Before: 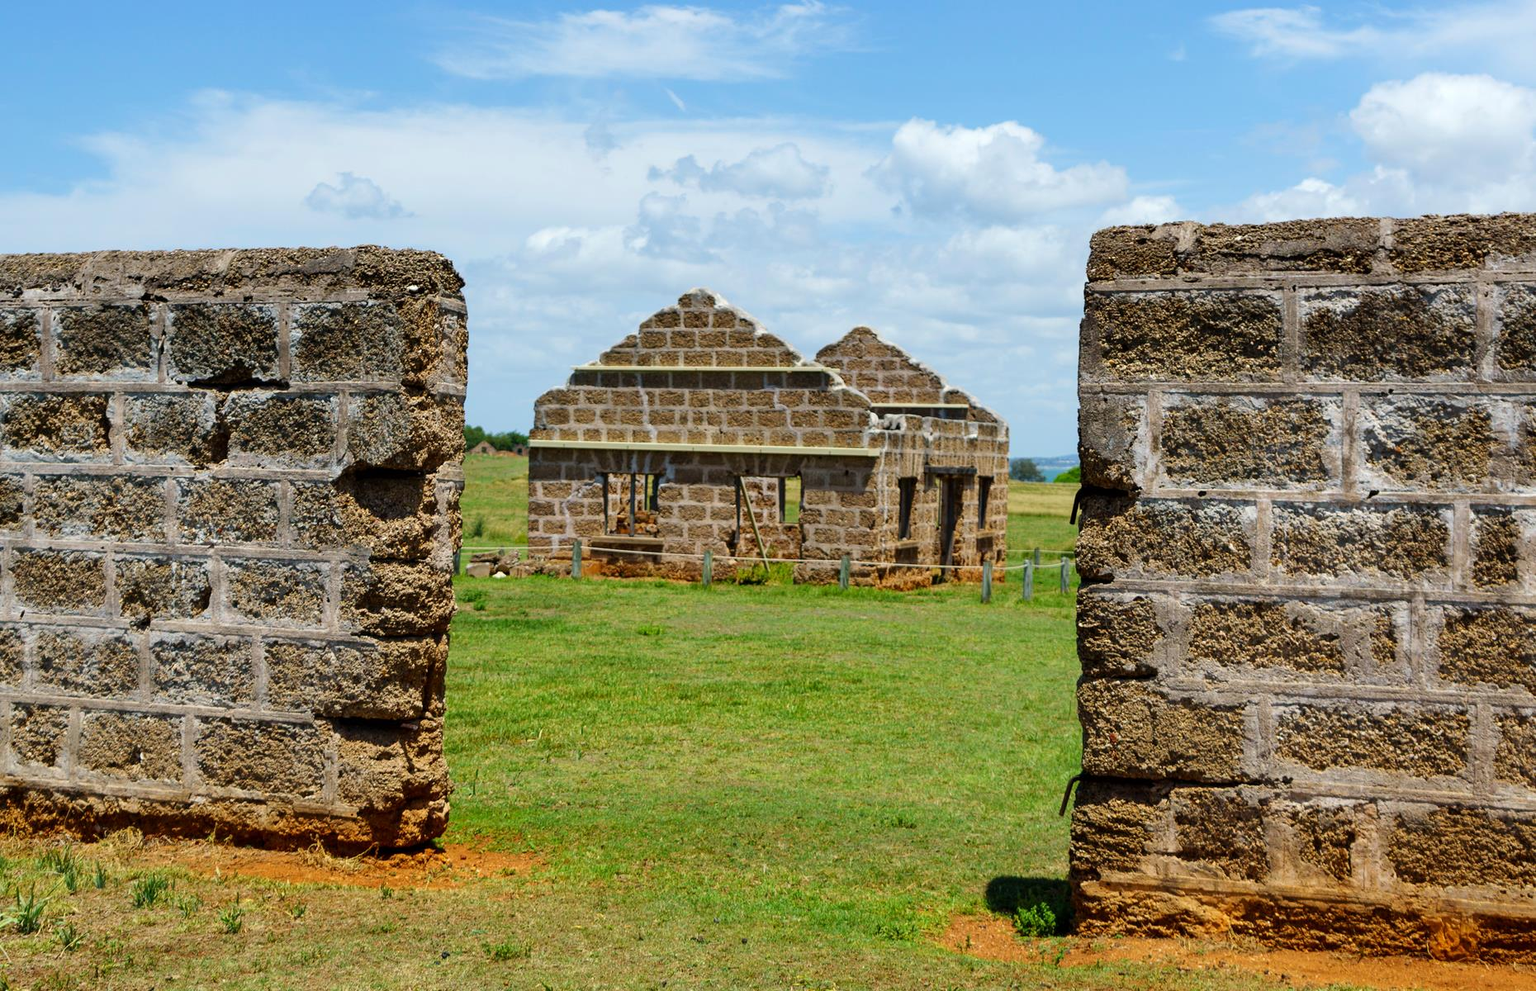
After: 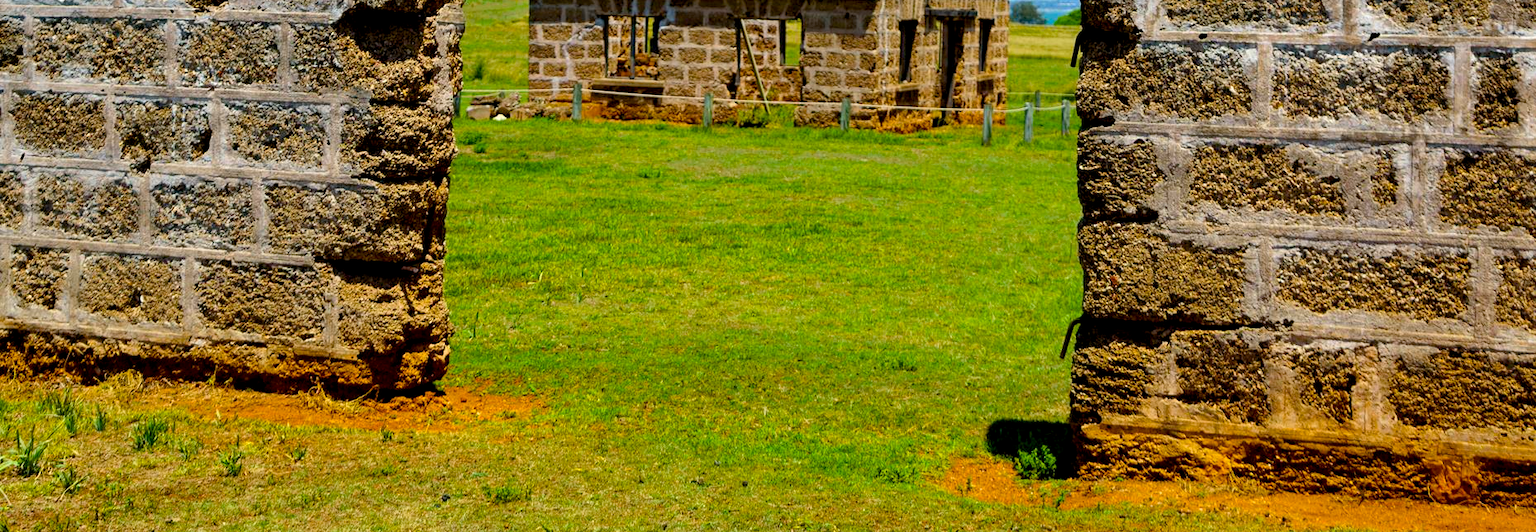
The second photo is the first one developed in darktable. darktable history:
crop and rotate: top 46.237%
color balance rgb: perceptual saturation grading › global saturation 25%, global vibrance 20%
exposure: black level correction 0.009, exposure 0.119 EV, compensate highlight preservation false
